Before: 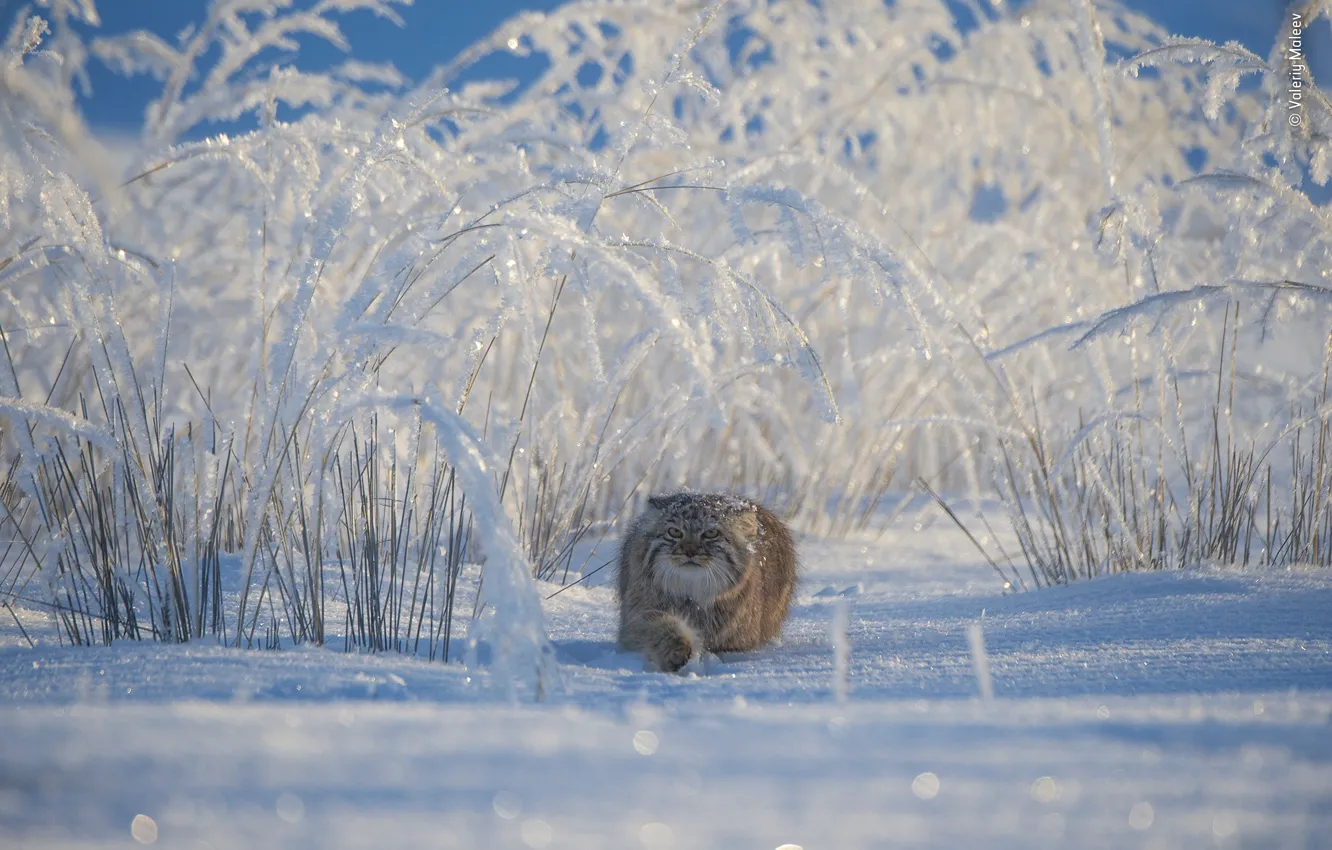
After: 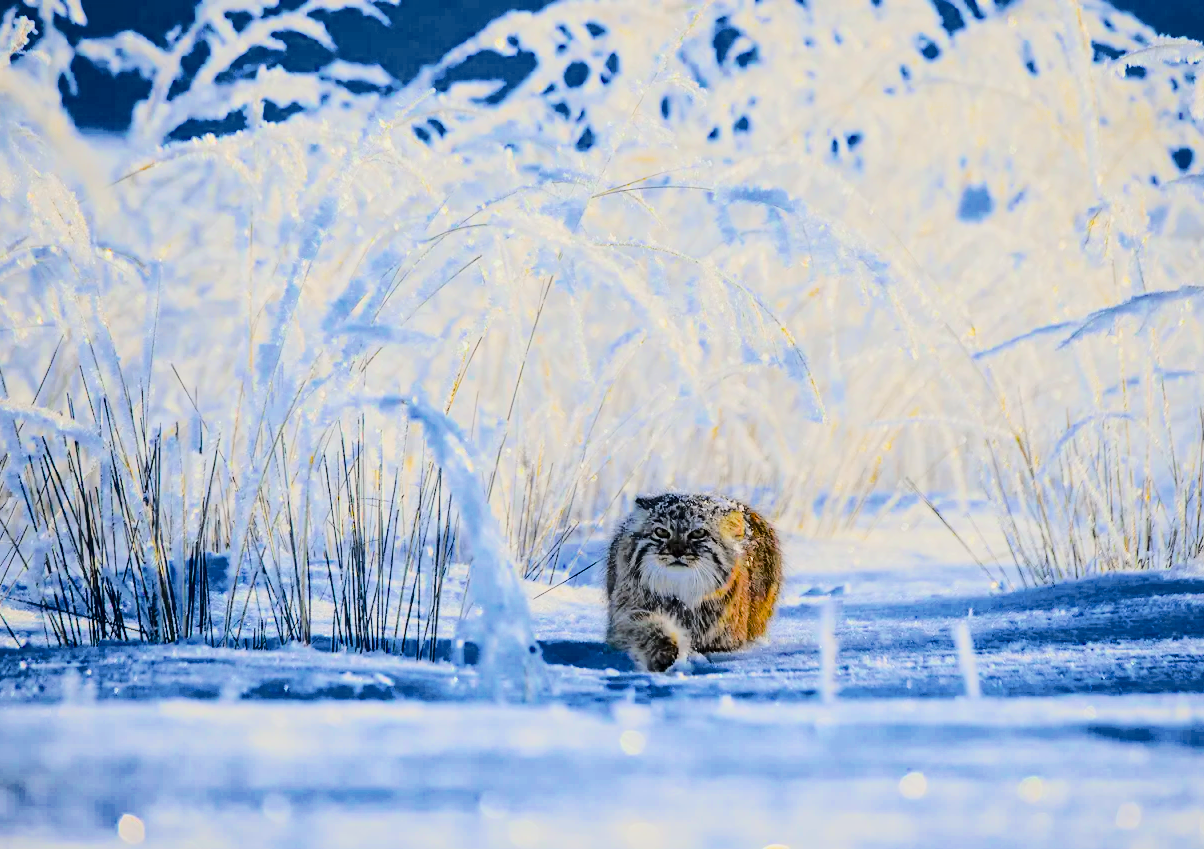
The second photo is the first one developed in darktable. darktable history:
crop and rotate: left 1.019%, right 8.558%
tone equalizer: -8 EV -0.711 EV, -7 EV -0.686 EV, -6 EV -0.631 EV, -5 EV -0.397 EV, -3 EV 0.394 EV, -2 EV 0.6 EV, -1 EV 0.69 EV, +0 EV 0.72 EV, edges refinement/feathering 500, mask exposure compensation -1.26 EV, preserve details no
color balance rgb: perceptual saturation grading › global saturation 64.698%, perceptual saturation grading › highlights 49.827%, perceptual saturation grading › shadows 29.393%, perceptual brilliance grading › global brilliance 4.792%, saturation formula JzAzBz (2021)
filmic rgb: black relative exposure -6.21 EV, white relative exposure 6.96 EV, hardness 2.24, color science v6 (2022)
local contrast: mode bilateral grid, contrast 19, coarseness 50, detail 119%, midtone range 0.2
tone curve: curves: ch0 [(0, 0) (0.094, 0.039) (0.243, 0.155) (0.411, 0.482) (0.479, 0.583) (0.654, 0.742) (0.793, 0.851) (0.994, 0.974)]; ch1 [(0, 0) (0.161, 0.092) (0.35, 0.33) (0.392, 0.392) (0.456, 0.456) (0.505, 0.502) (0.537, 0.518) (0.553, 0.53) (0.573, 0.569) (0.718, 0.718) (1, 1)]; ch2 [(0, 0) (0.346, 0.362) (0.411, 0.412) (0.502, 0.502) (0.531, 0.521) (0.576, 0.553) (0.615, 0.621) (1, 1)], color space Lab, independent channels, preserve colors none
exposure: exposure 0.291 EV, compensate exposure bias true, compensate highlight preservation false
